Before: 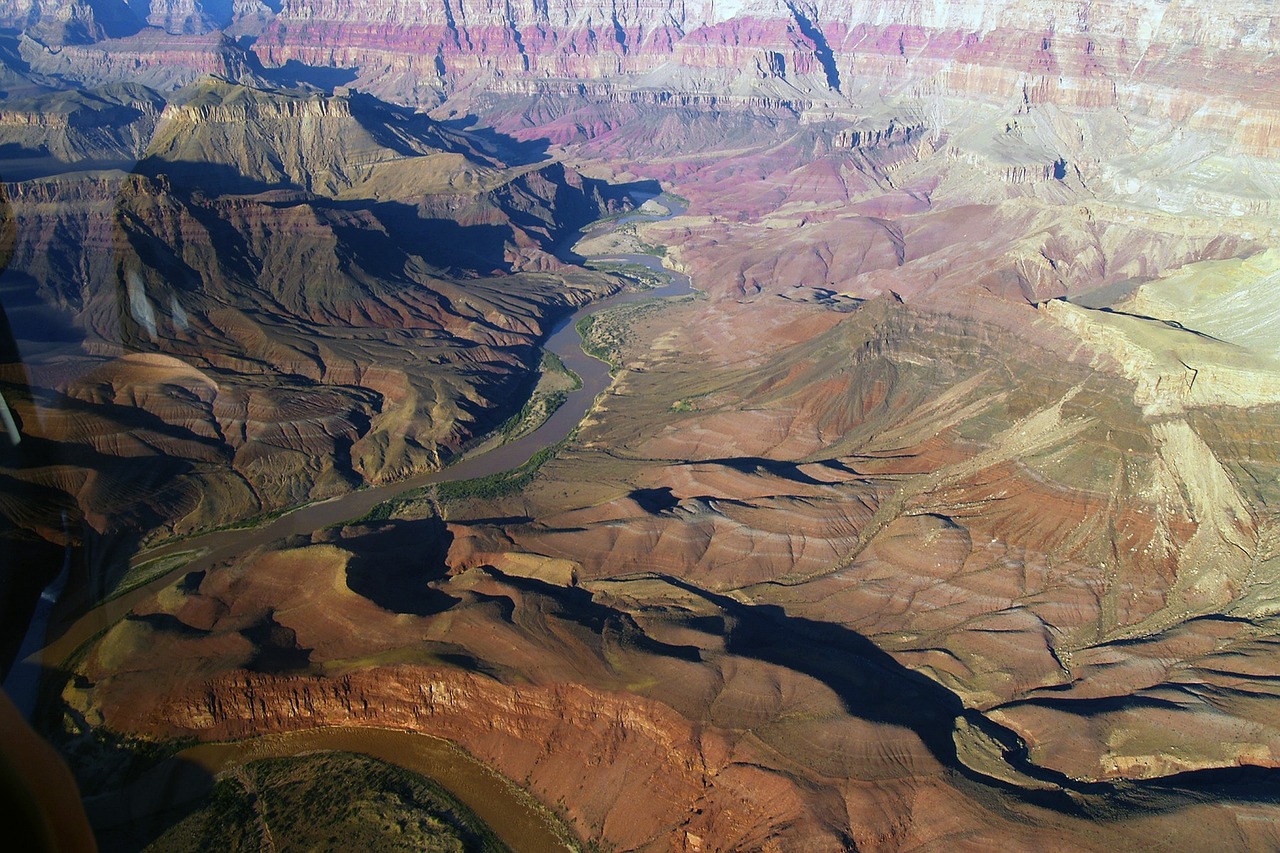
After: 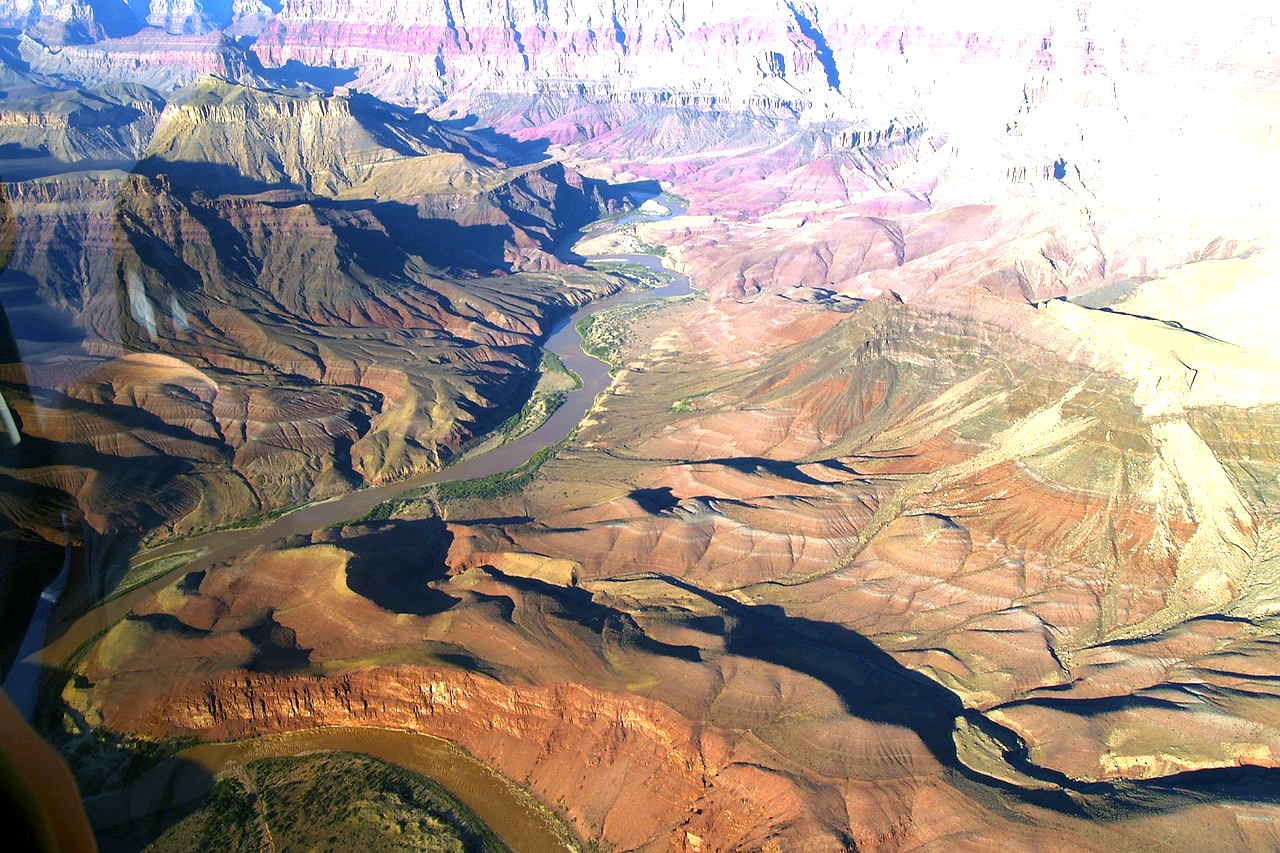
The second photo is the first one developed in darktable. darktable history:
exposure: black level correction 0.001, exposure 1.312 EV, compensate exposure bias true, compensate highlight preservation false
shadows and highlights: shadows 24.78, white point adjustment -2.91, highlights -29.96
